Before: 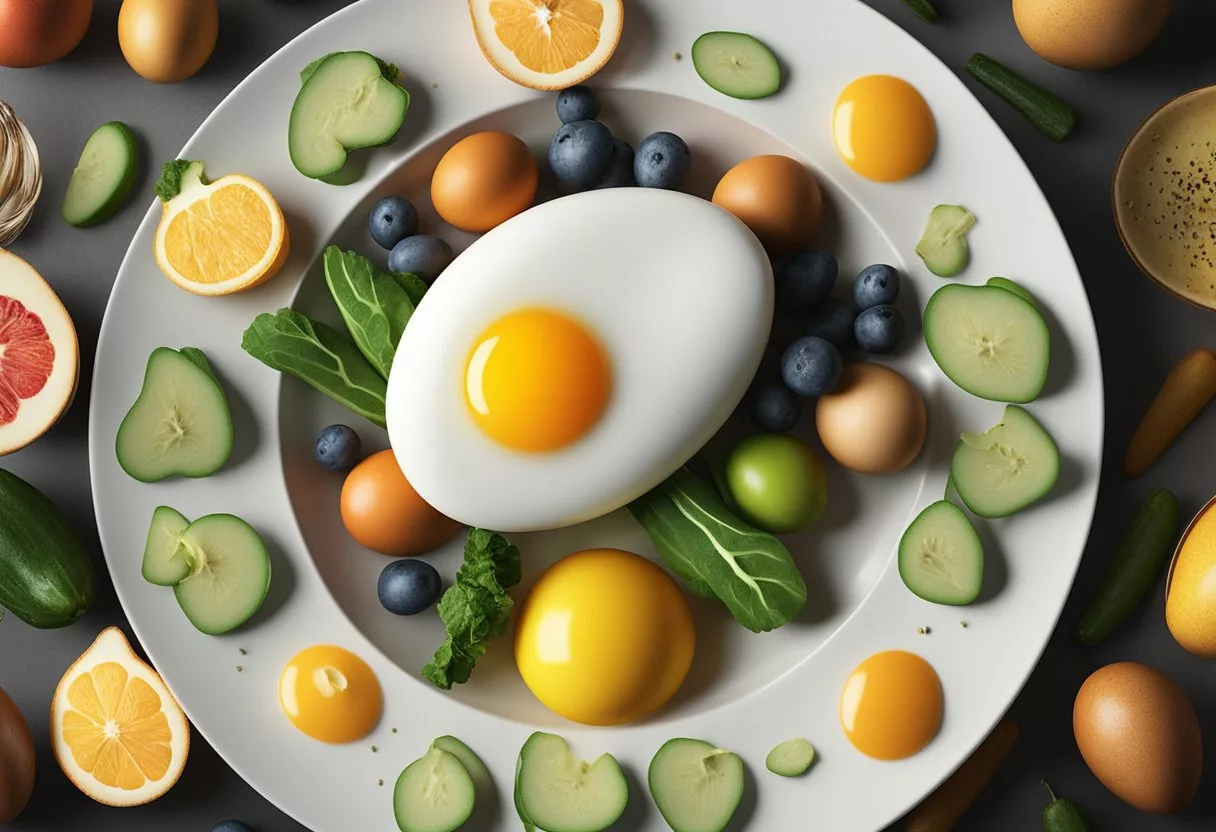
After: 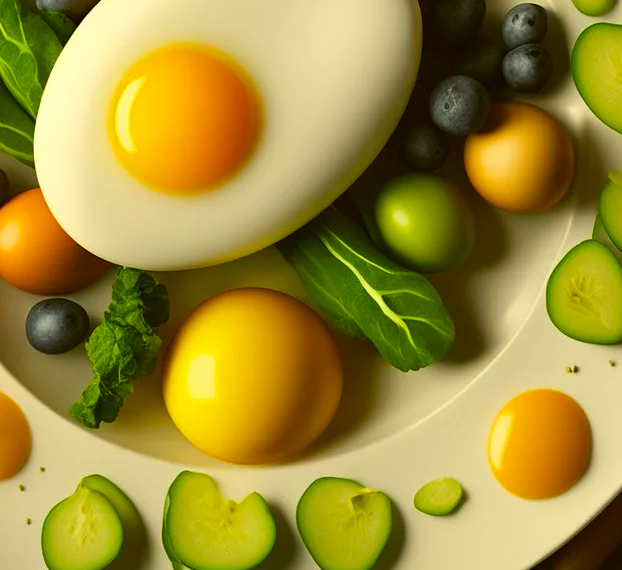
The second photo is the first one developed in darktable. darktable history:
color balance rgb: linear chroma grading › global chroma 15.295%, perceptual saturation grading › global saturation 19.674%, global vibrance 20%
crop and rotate: left 28.983%, top 31.377%, right 19.847%
color correction: highlights a* 0.153, highlights b* 28.87, shadows a* -0.313, shadows b* 21.35
